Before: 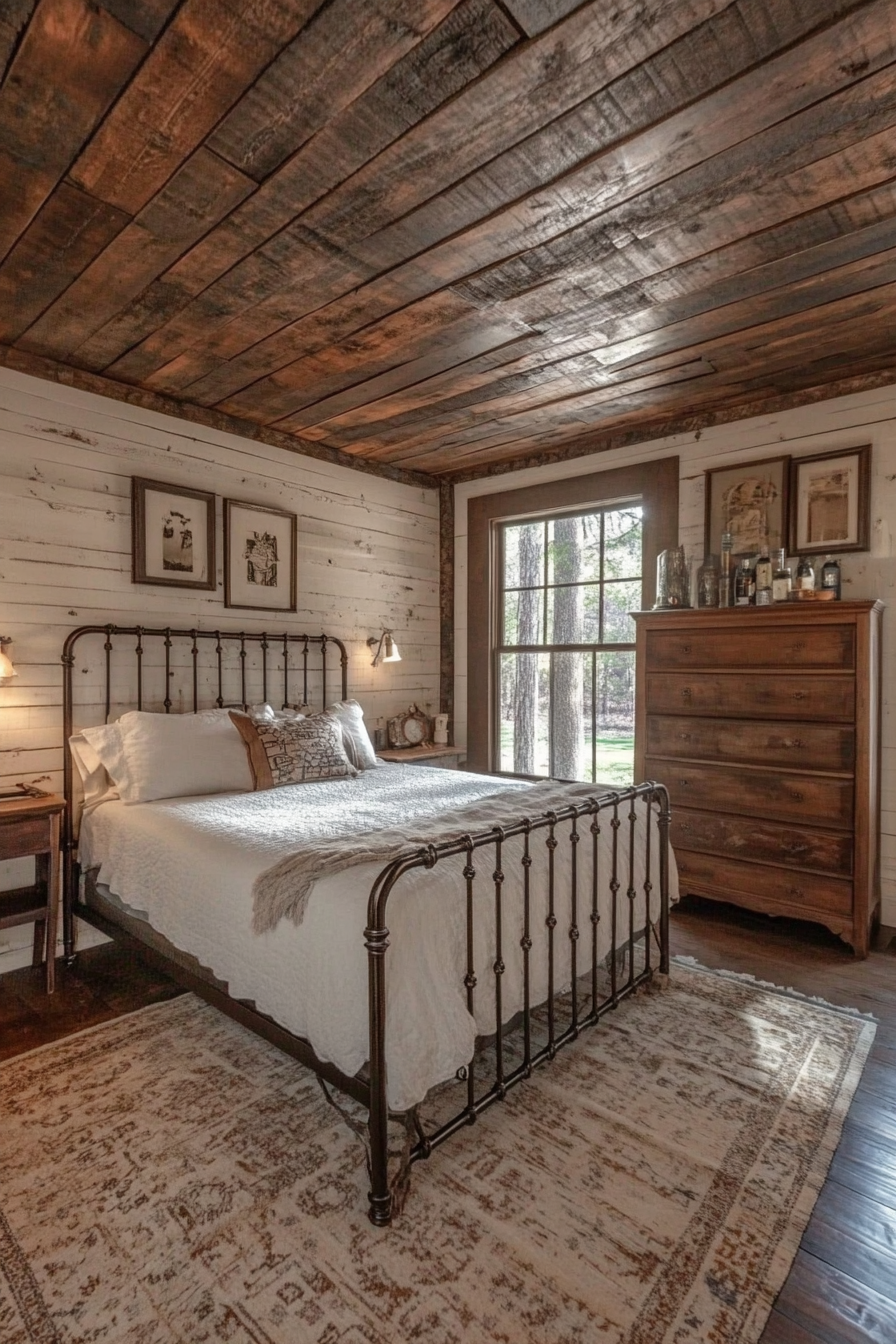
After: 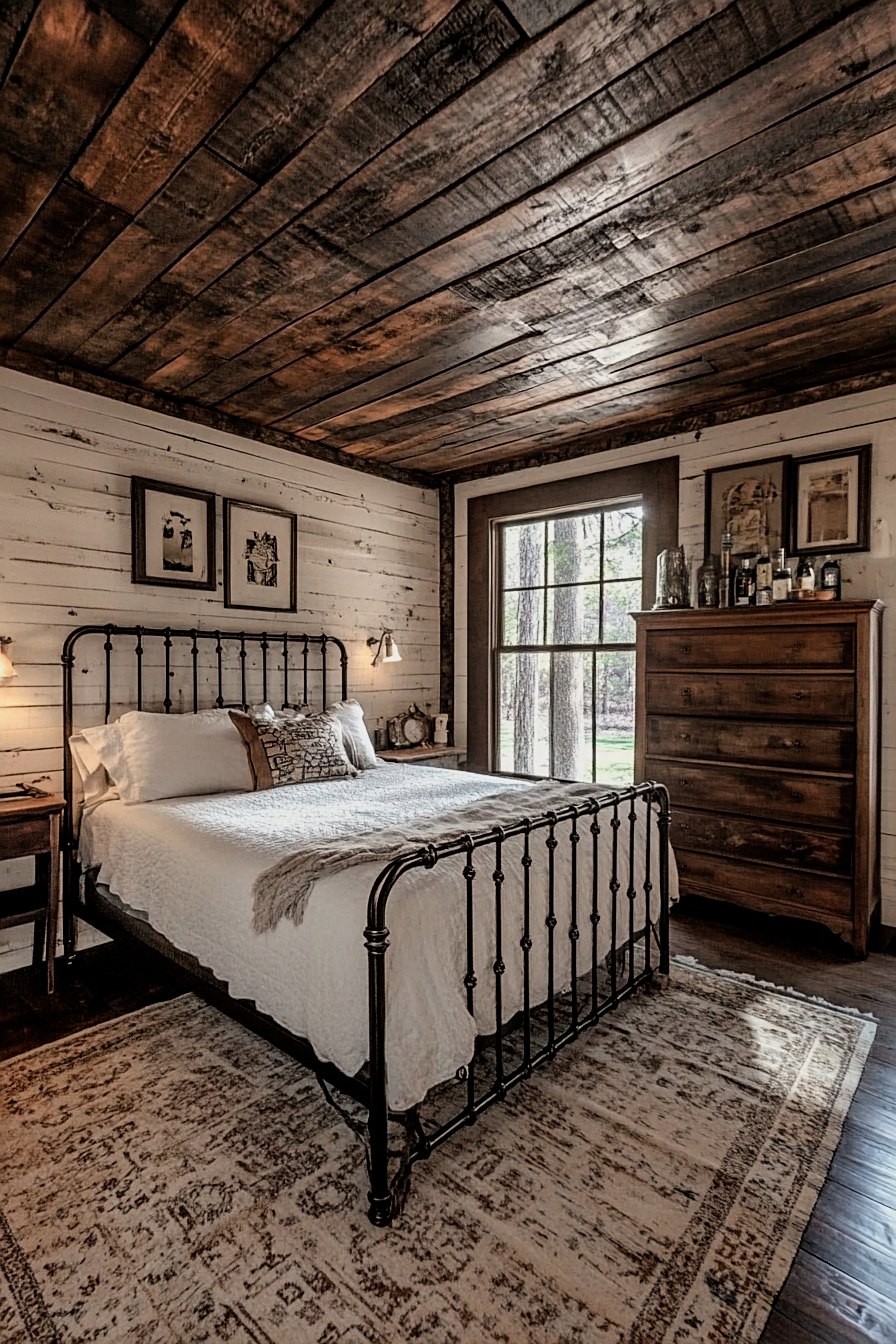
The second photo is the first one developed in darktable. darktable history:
sharpen: on, module defaults
filmic rgb: black relative exposure -5.12 EV, white relative exposure 3.95 EV, threshold 5.98 EV, hardness 2.89, contrast 1.494, color science v6 (2022), enable highlight reconstruction true
